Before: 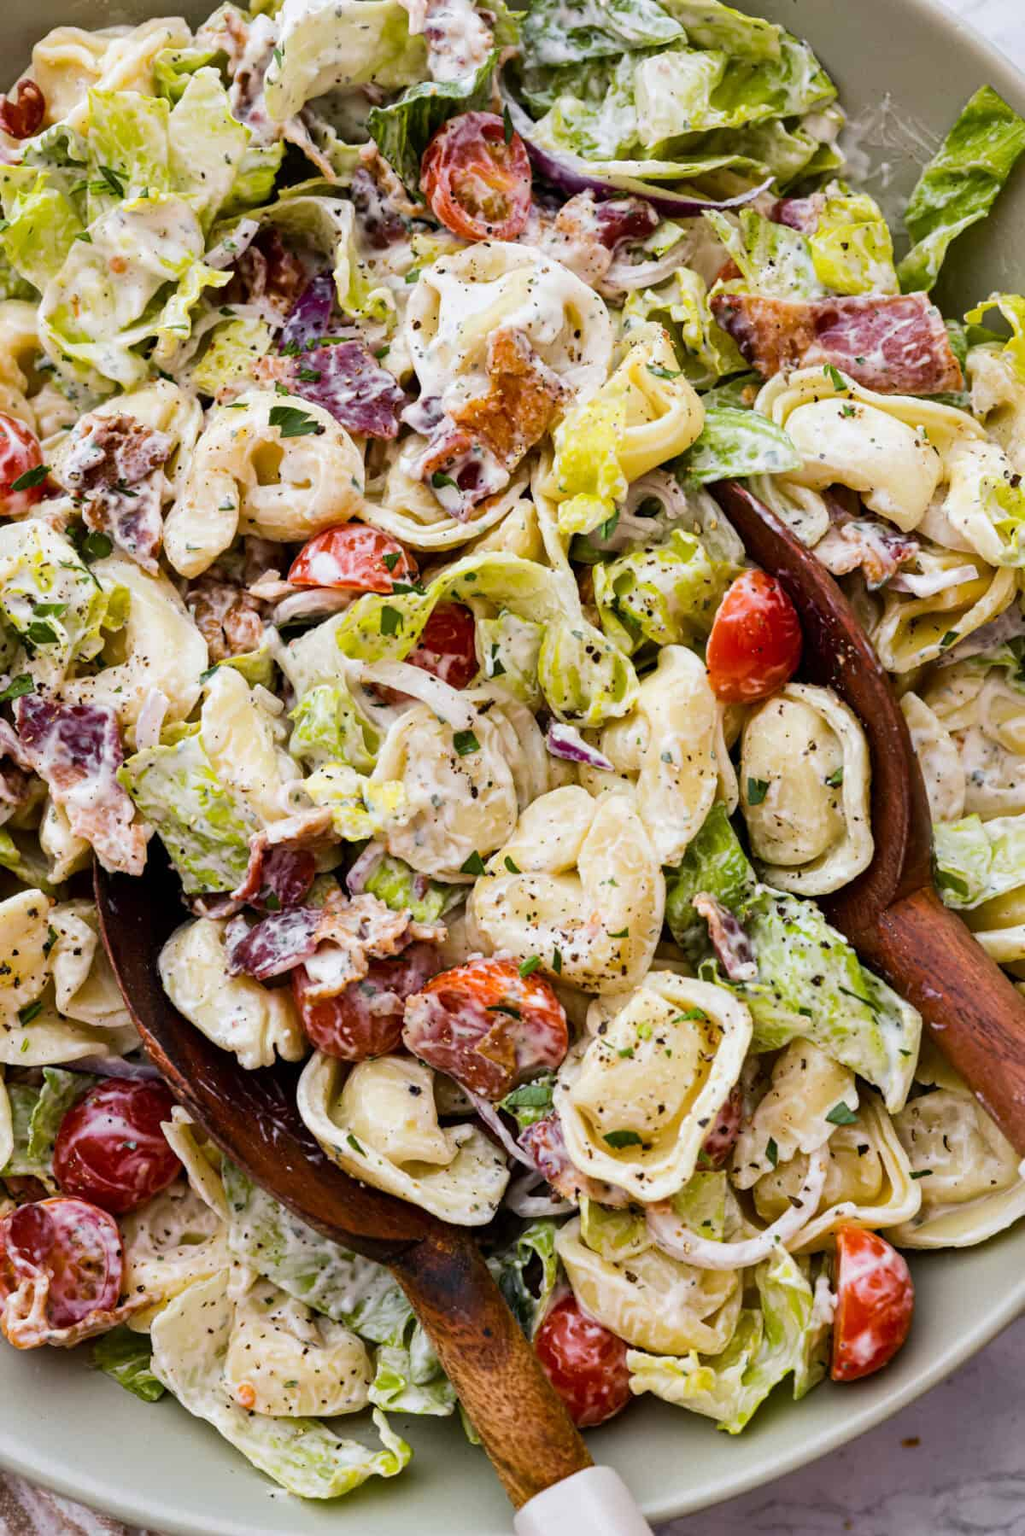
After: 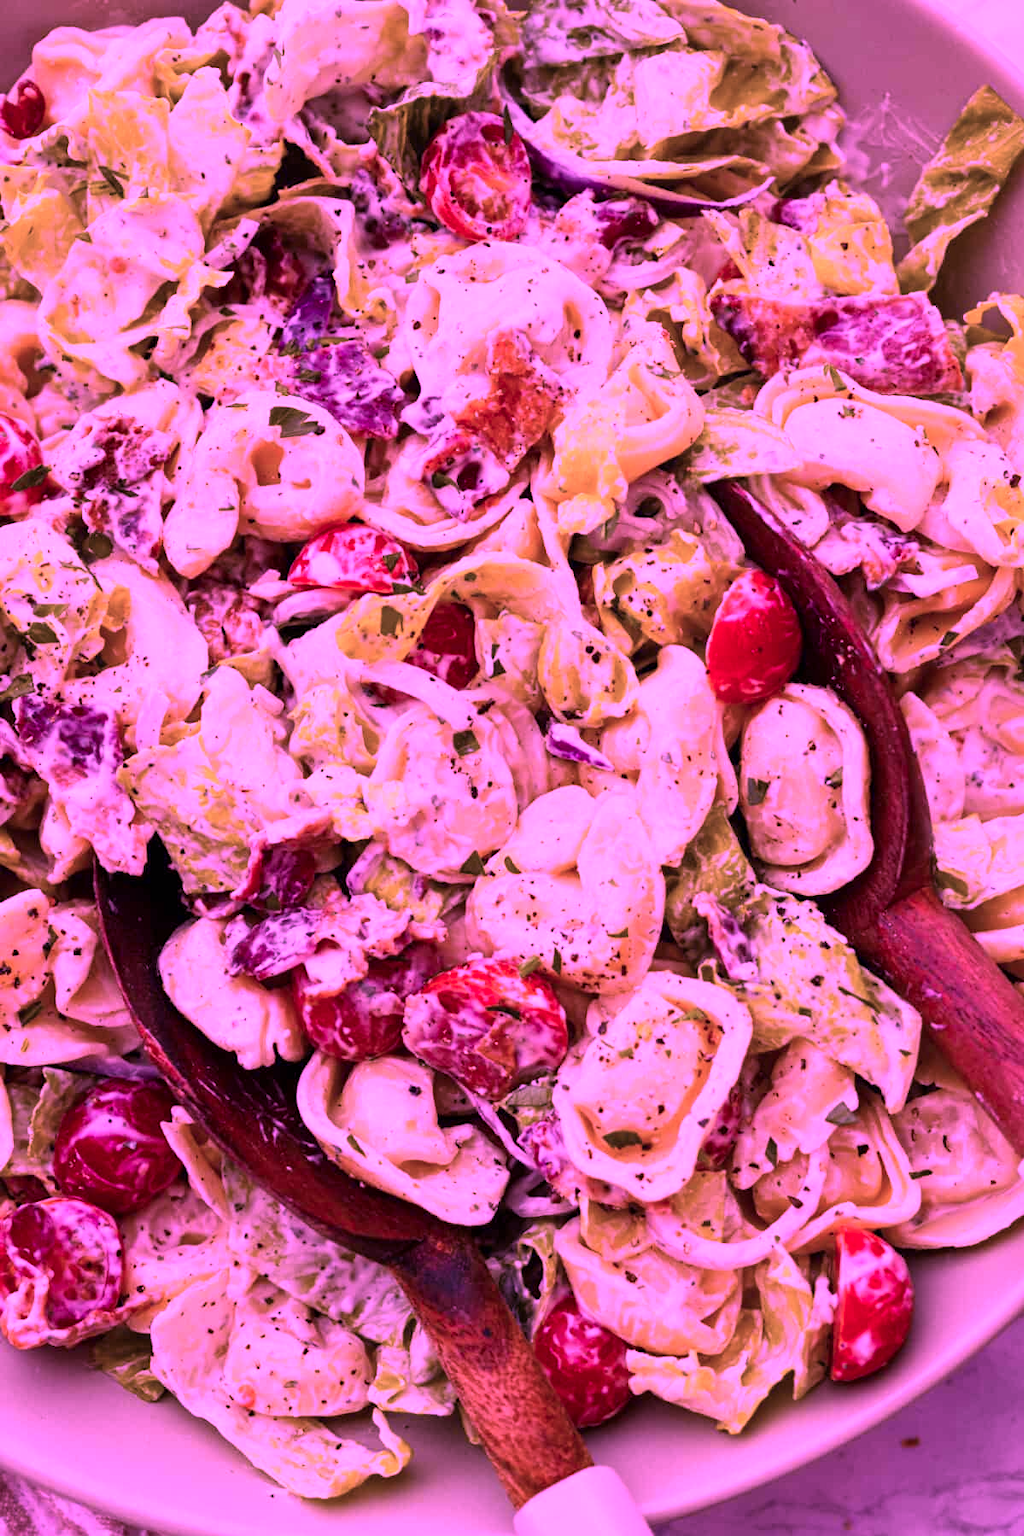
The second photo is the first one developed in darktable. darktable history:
color calibration: illuminant custom, x 0.263, y 0.521, temperature 7009.66 K
tone equalizer: on, module defaults
